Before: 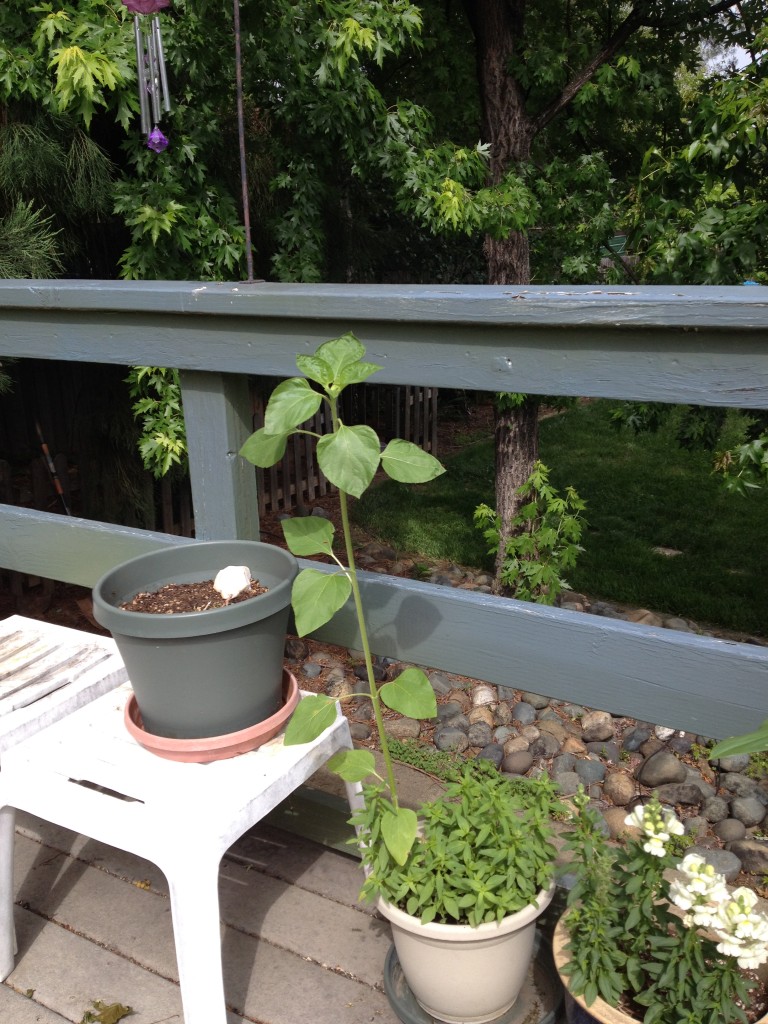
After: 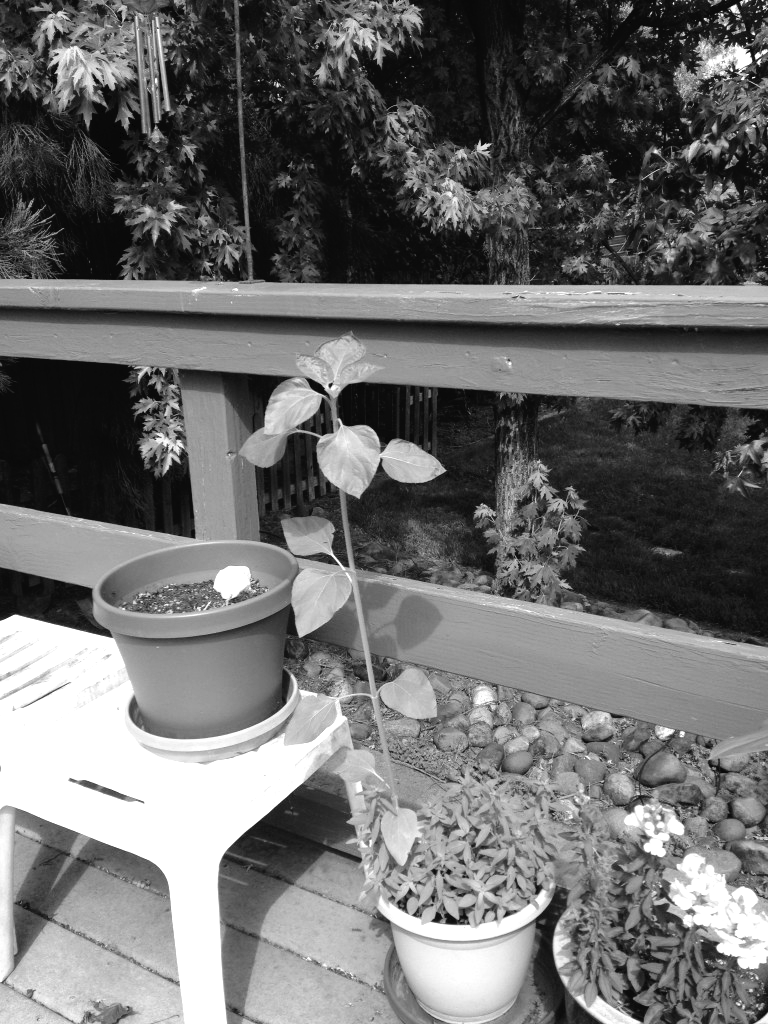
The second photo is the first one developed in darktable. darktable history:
monochrome: on, module defaults
levels: levels [0, 0.476, 0.951]
tone curve: curves: ch0 [(0, 0) (0.003, 0.025) (0.011, 0.025) (0.025, 0.029) (0.044, 0.035) (0.069, 0.053) (0.1, 0.083) (0.136, 0.118) (0.177, 0.163) (0.224, 0.22) (0.277, 0.295) (0.335, 0.371) (0.399, 0.444) (0.468, 0.524) (0.543, 0.618) (0.623, 0.702) (0.709, 0.79) (0.801, 0.89) (0.898, 0.973) (1, 1)], preserve colors none
